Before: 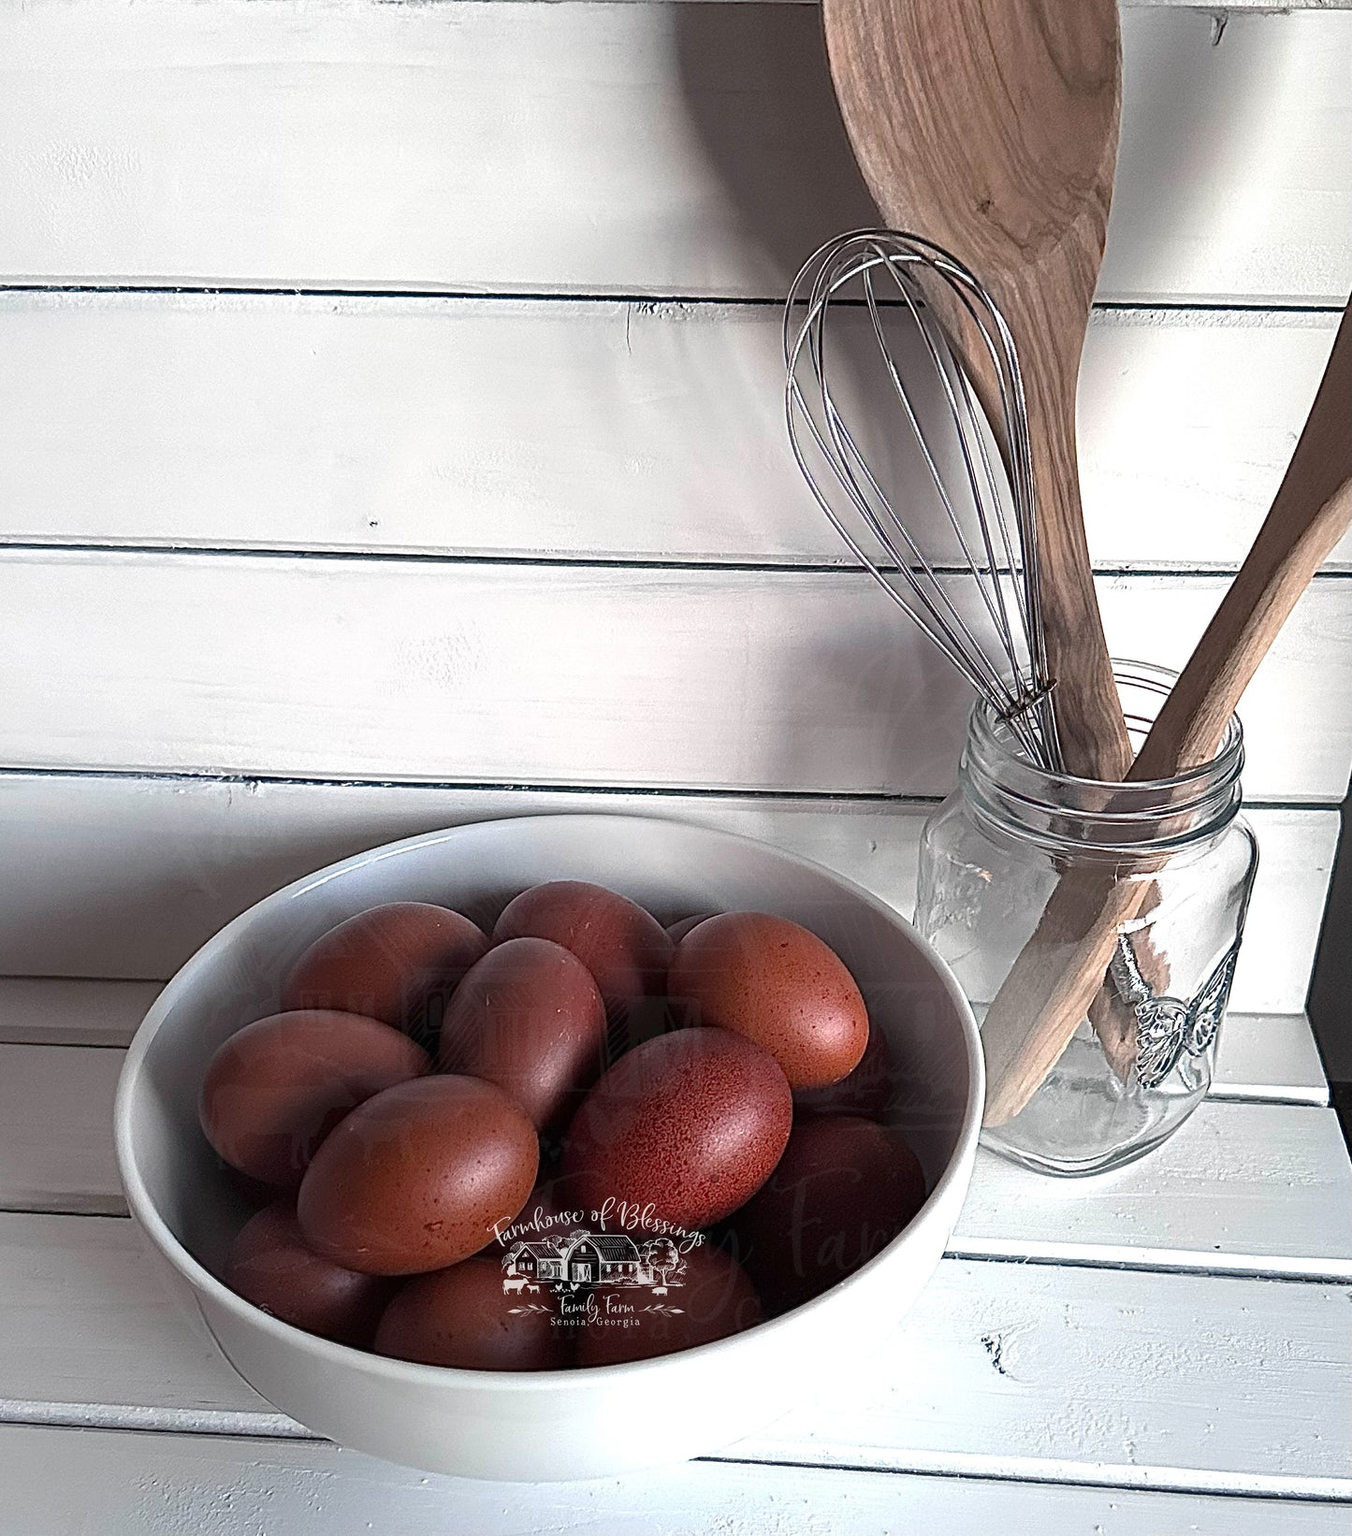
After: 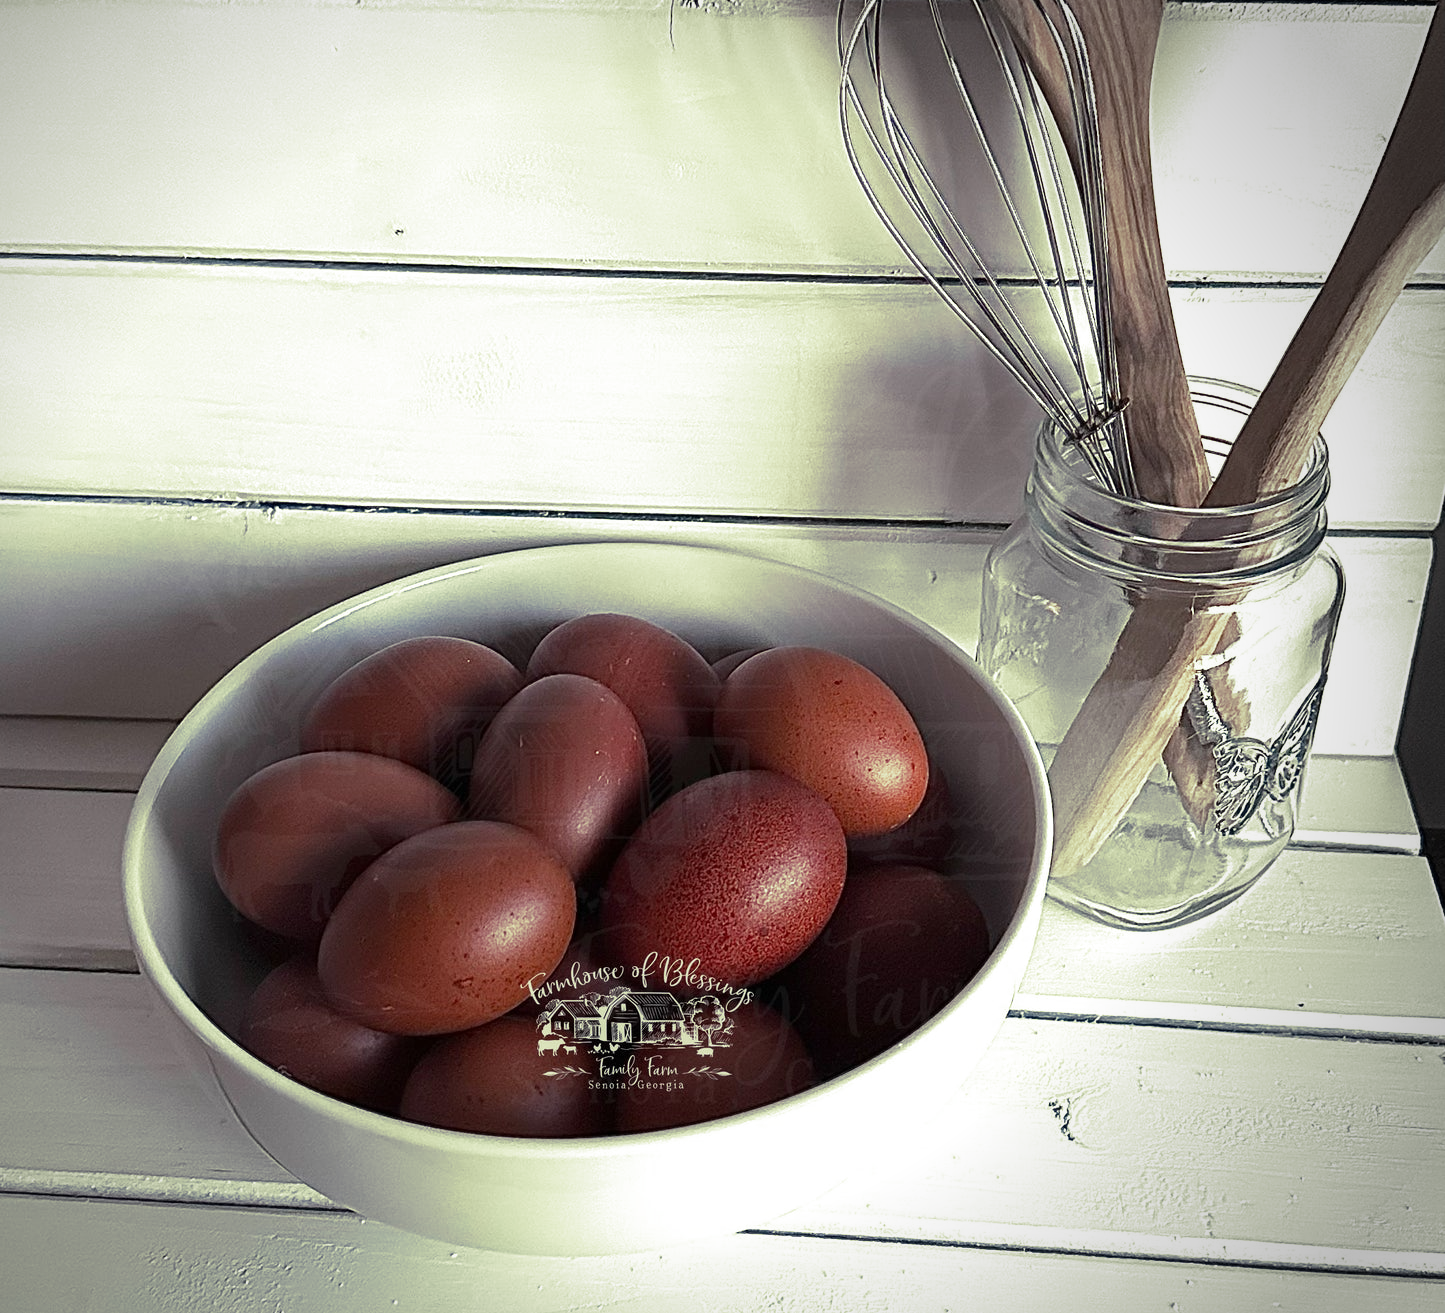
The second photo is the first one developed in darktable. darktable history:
vignetting: center (-0.15, 0.013)
split-toning: shadows › hue 290.82°, shadows › saturation 0.34, highlights › saturation 0.38, balance 0, compress 50%
crop and rotate: top 19.998%
